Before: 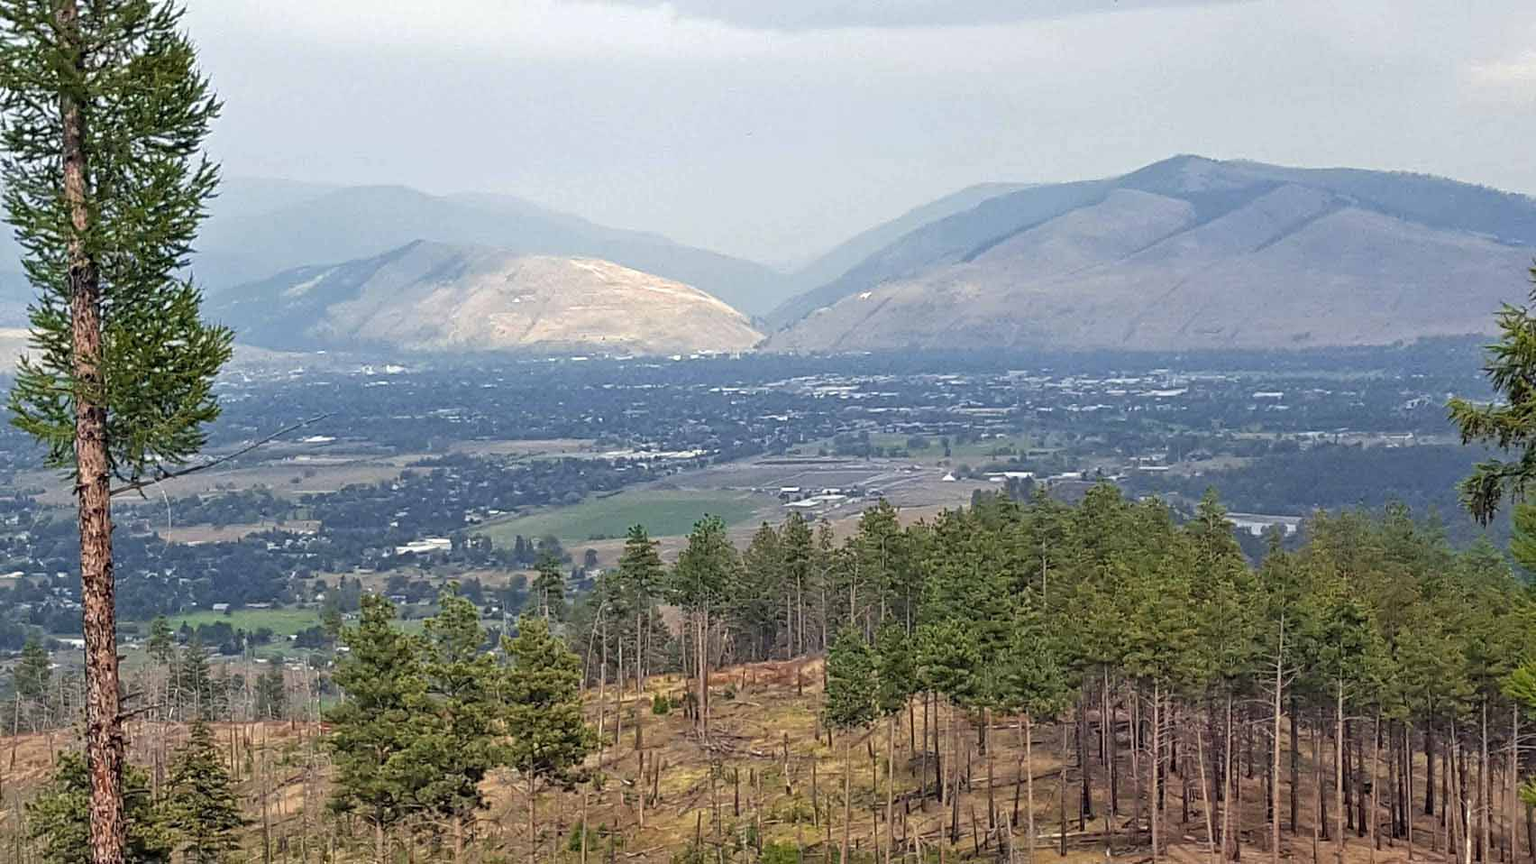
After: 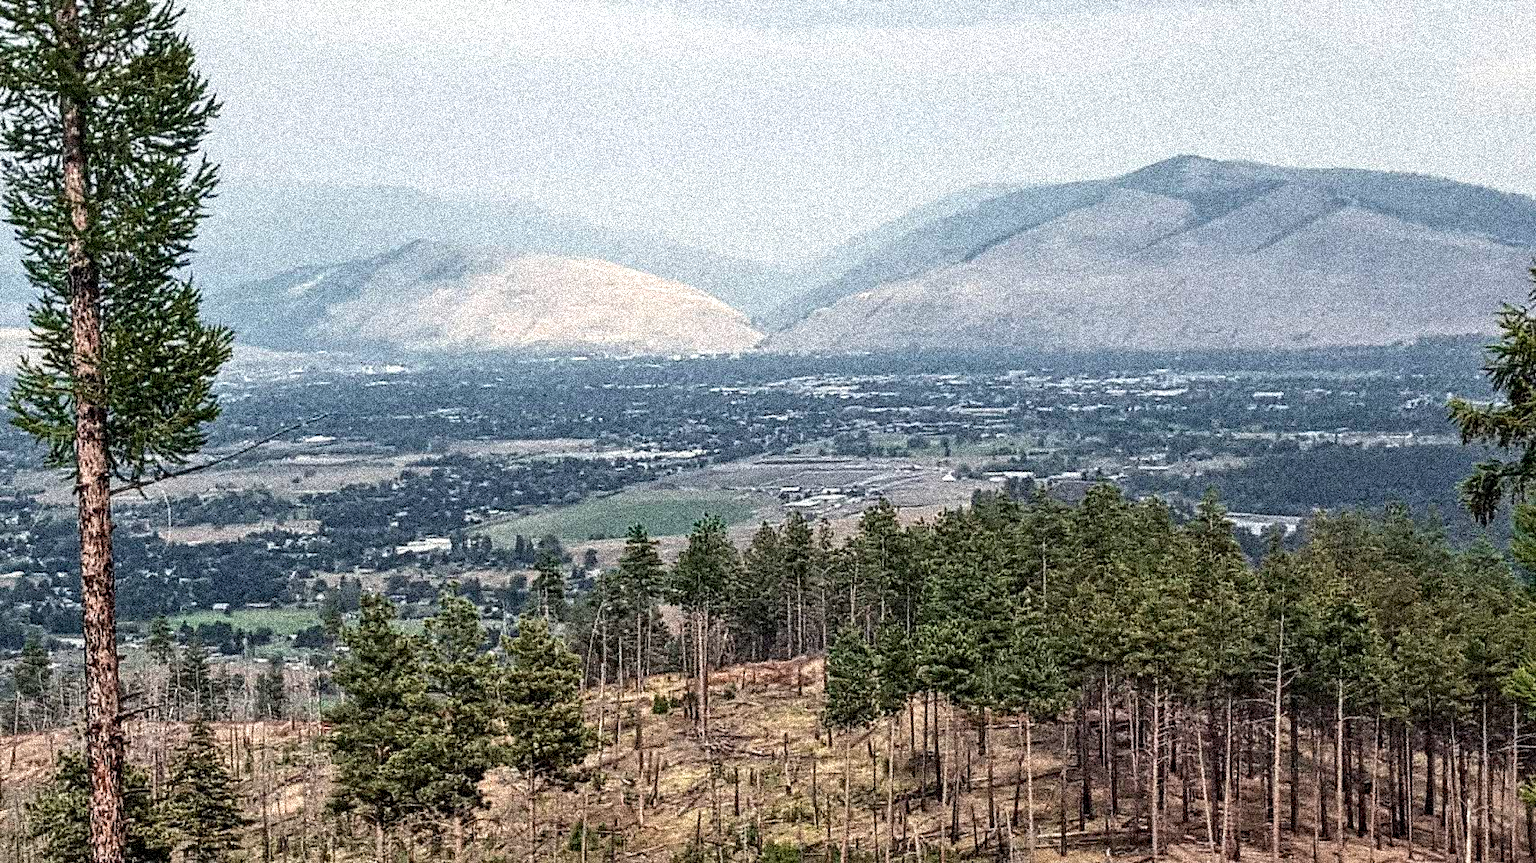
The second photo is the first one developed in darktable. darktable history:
contrast brightness saturation: contrast 0.25, saturation -0.31
white balance: emerald 1
grain: coarseness 3.75 ISO, strength 100%, mid-tones bias 0%
local contrast: detail 130%
